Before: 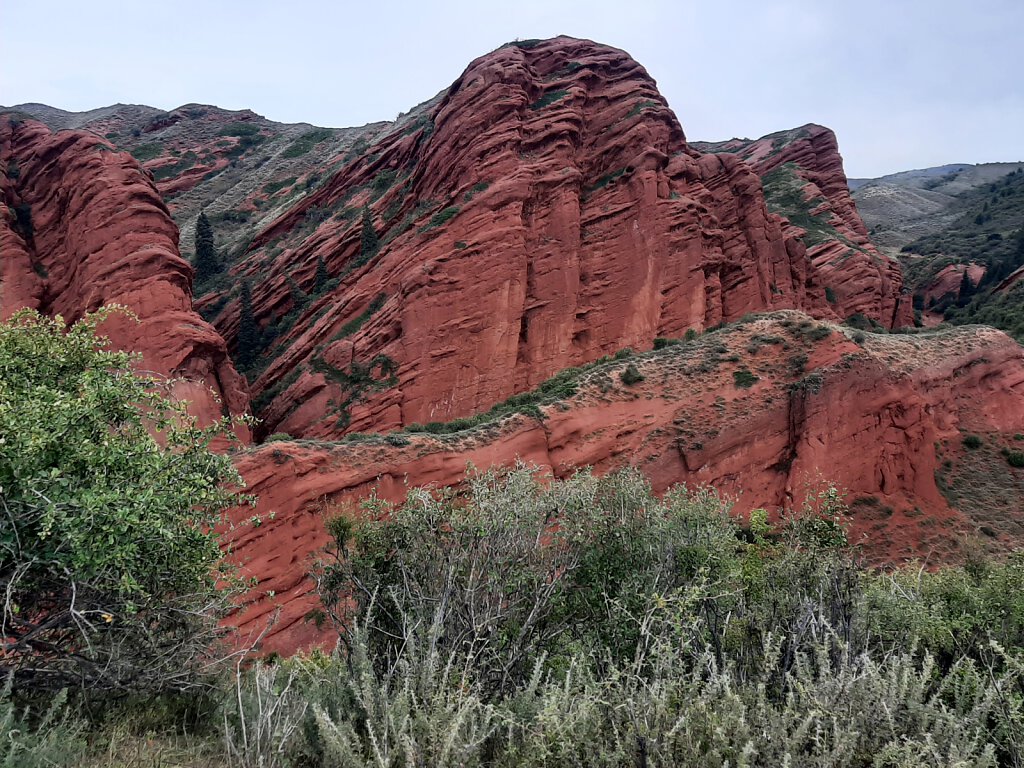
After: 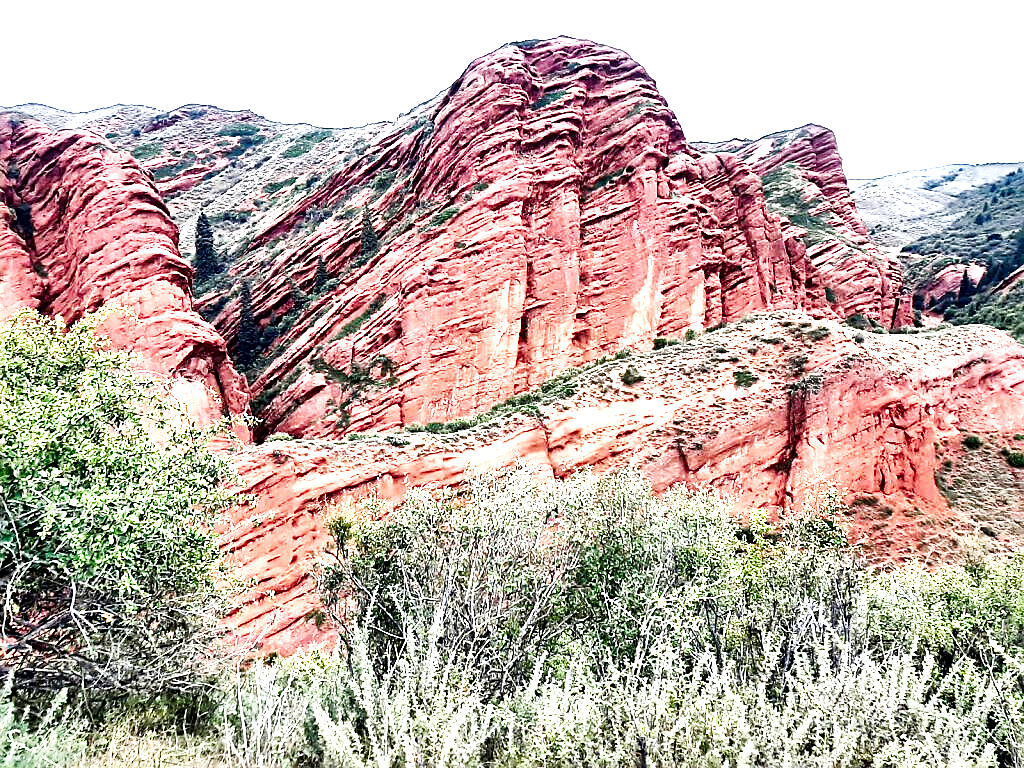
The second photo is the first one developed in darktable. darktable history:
local contrast: mode bilateral grid, contrast 44, coarseness 69, detail 214%, midtone range 0.2
sharpen: on, module defaults
exposure: black level correction 0, exposure 1.45 EV, compensate exposure bias true, compensate highlight preservation false
white balance: emerald 1
base curve: curves: ch0 [(0, 0) (0.007, 0.004) (0.027, 0.03) (0.046, 0.07) (0.207, 0.54) (0.442, 0.872) (0.673, 0.972) (1, 1)], preserve colors none
